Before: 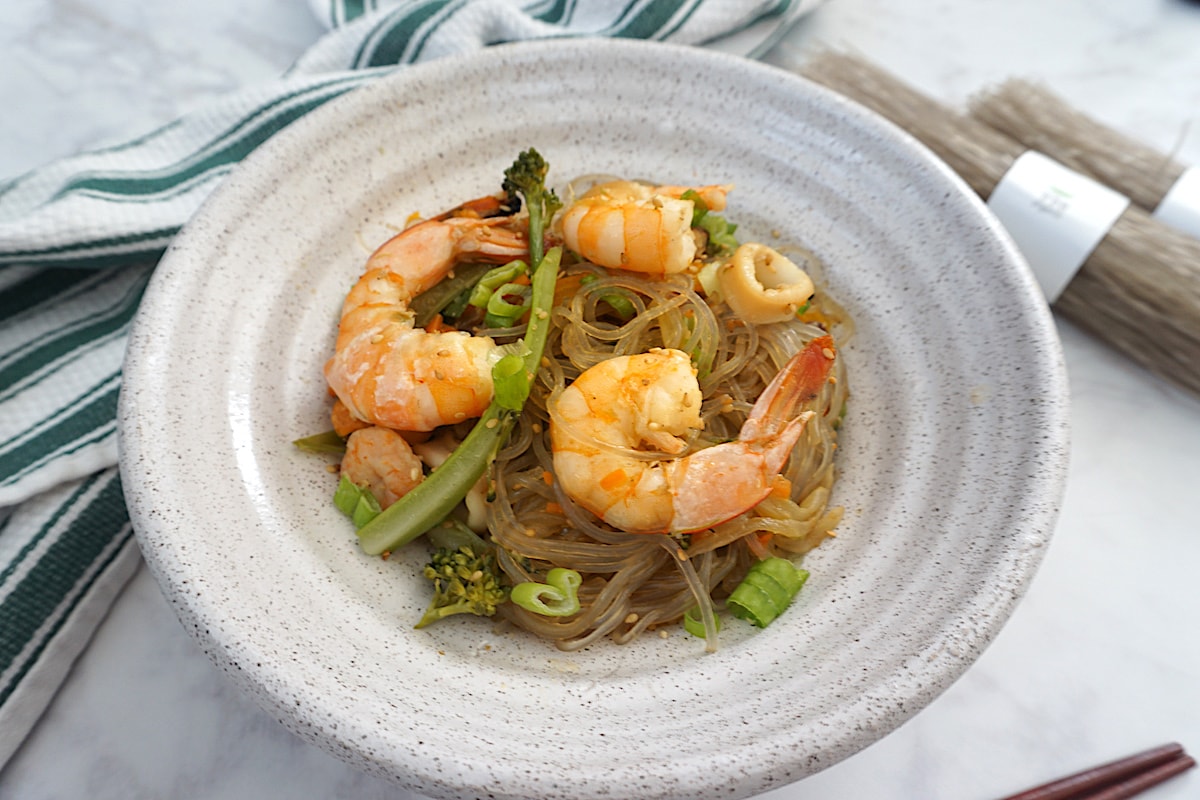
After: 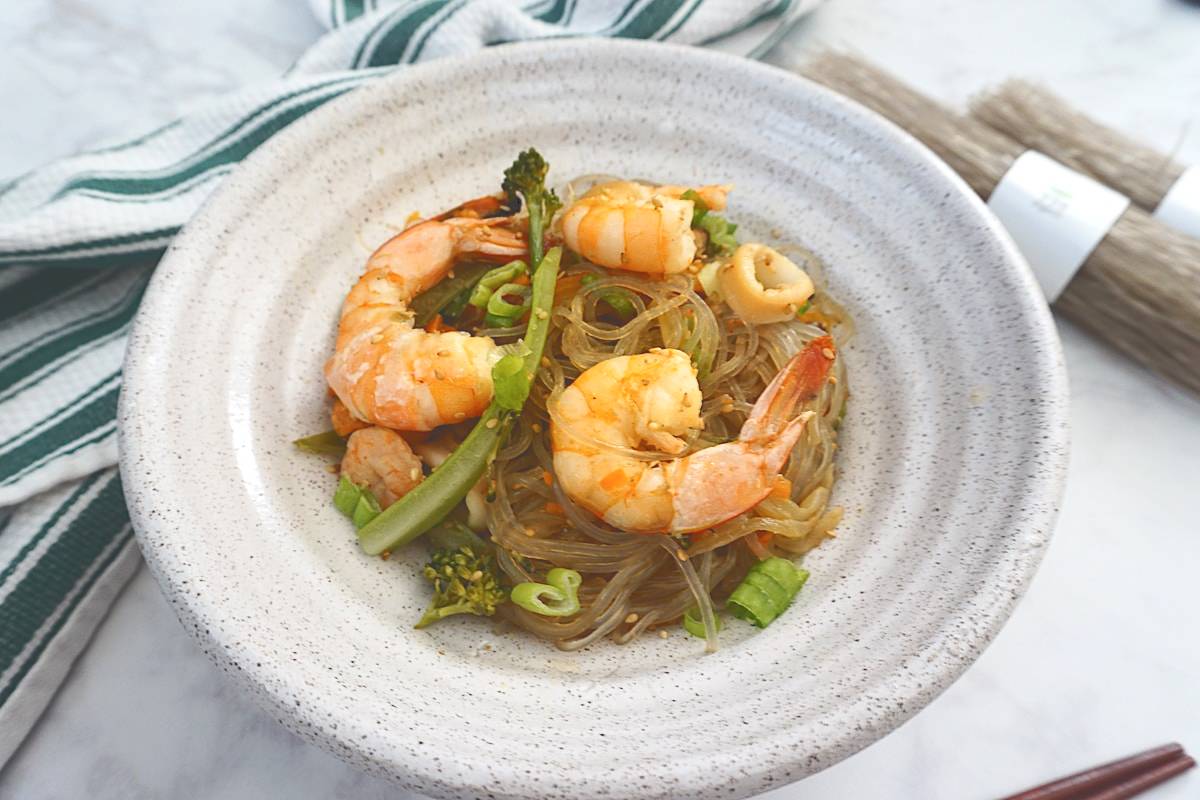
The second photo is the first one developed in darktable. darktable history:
tone curve: curves: ch0 [(0, 0) (0.003, 0.224) (0.011, 0.229) (0.025, 0.234) (0.044, 0.242) (0.069, 0.249) (0.1, 0.256) (0.136, 0.265) (0.177, 0.285) (0.224, 0.304) (0.277, 0.337) (0.335, 0.385) (0.399, 0.435) (0.468, 0.507) (0.543, 0.59) (0.623, 0.674) (0.709, 0.763) (0.801, 0.852) (0.898, 0.931) (1, 1)], color space Lab, independent channels, preserve colors none
